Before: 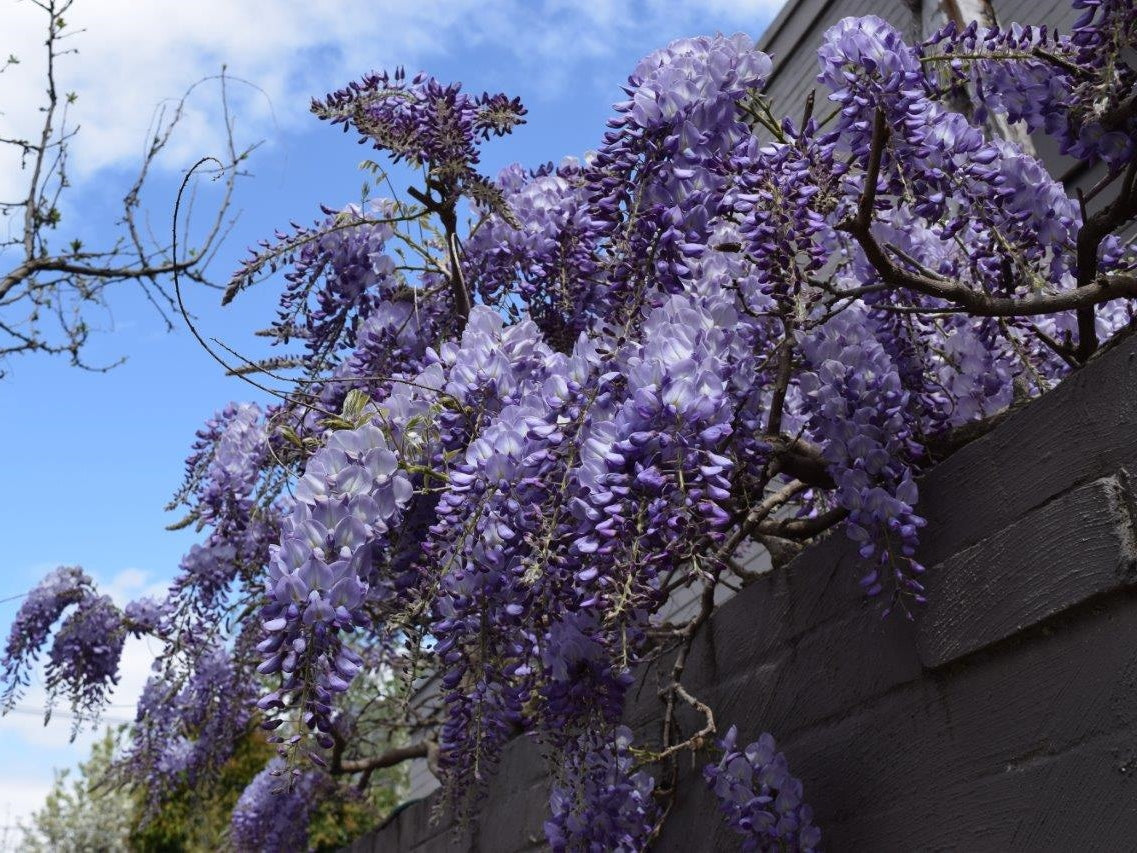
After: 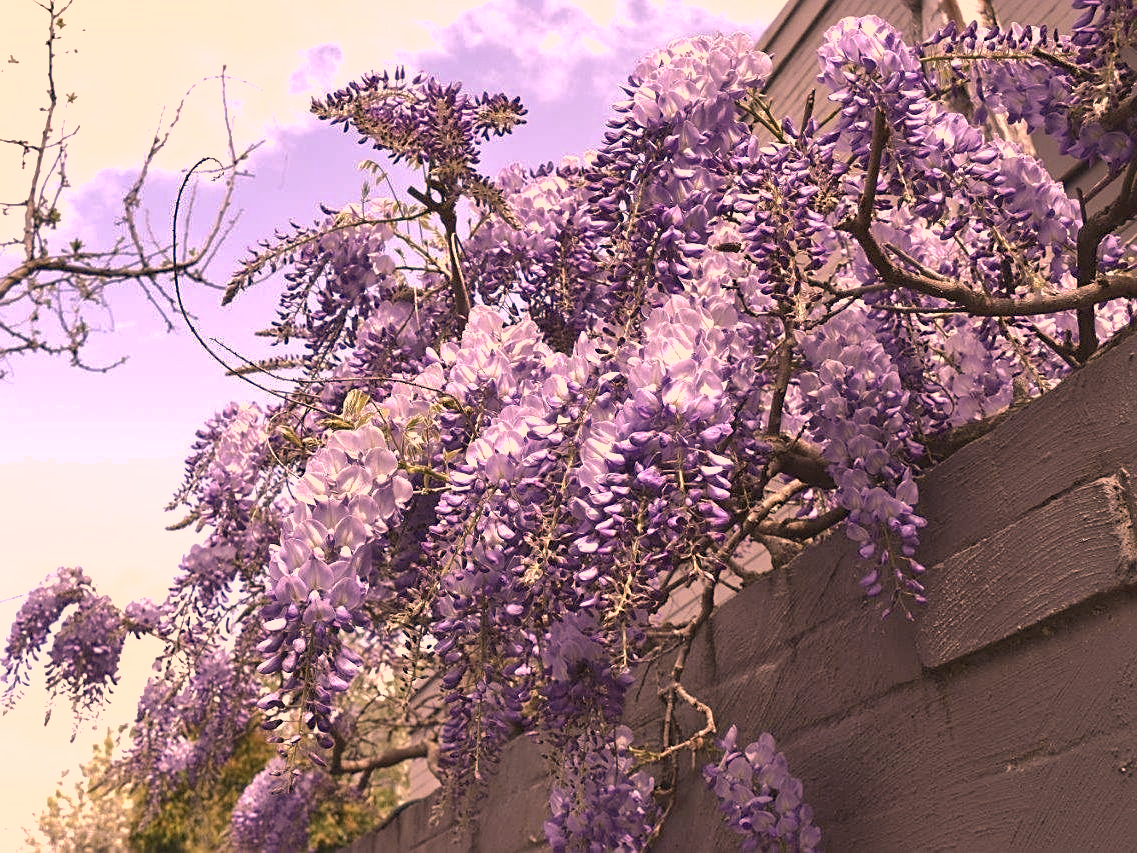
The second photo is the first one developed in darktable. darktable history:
tone equalizer: -7 EV 0.189 EV, -6 EV 0.133 EV, -5 EV 0.063 EV, -4 EV 0.058 EV, -2 EV -0.03 EV, -1 EV -0.035 EV, +0 EV -0.075 EV, mask exposure compensation -0.507 EV
exposure: black level correction -0.002, exposure 1.113 EV, compensate exposure bias true, compensate highlight preservation false
sharpen: on, module defaults
color correction: highlights a* 39.24, highlights b* 39.71, saturation 0.692
shadows and highlights: on, module defaults
